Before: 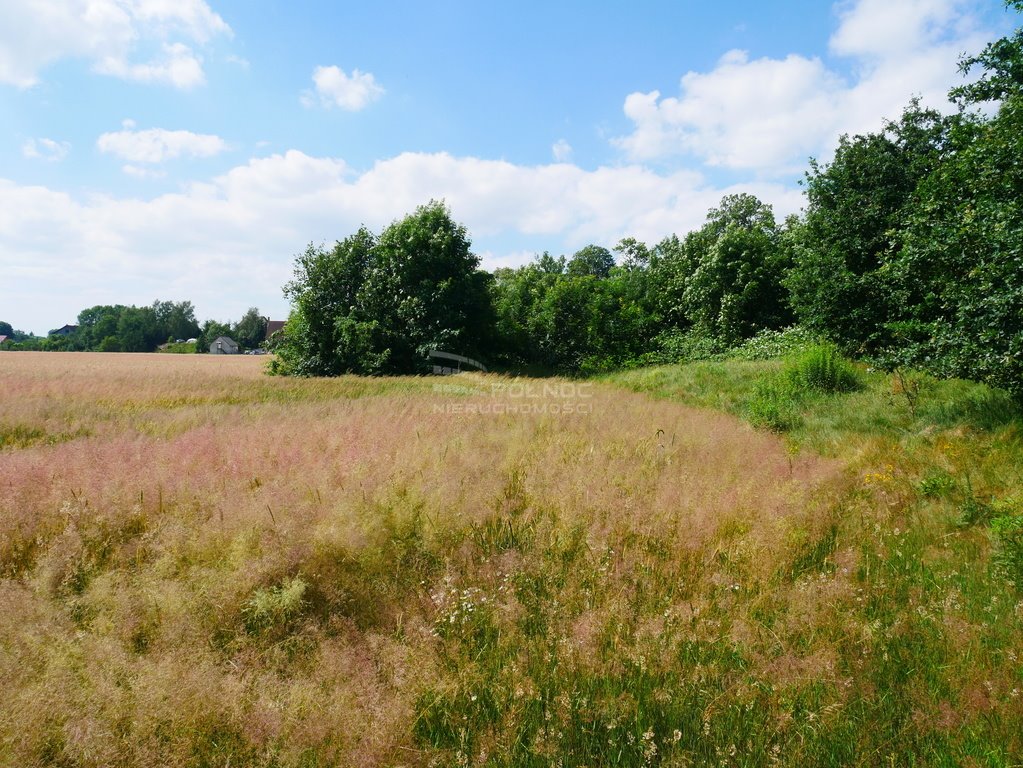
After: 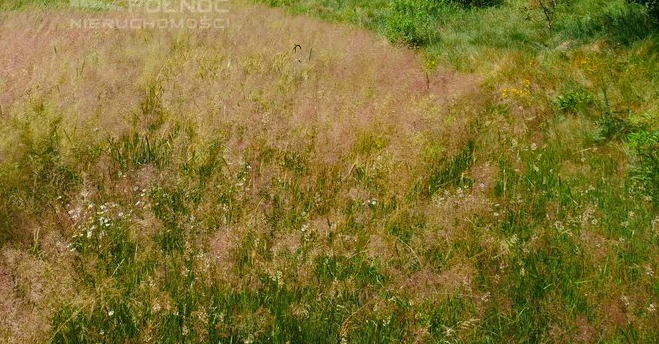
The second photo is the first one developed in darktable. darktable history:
haze removal: compatibility mode true, adaptive false
crop and rotate: left 35.529%, top 50.234%, bottom 4.873%
